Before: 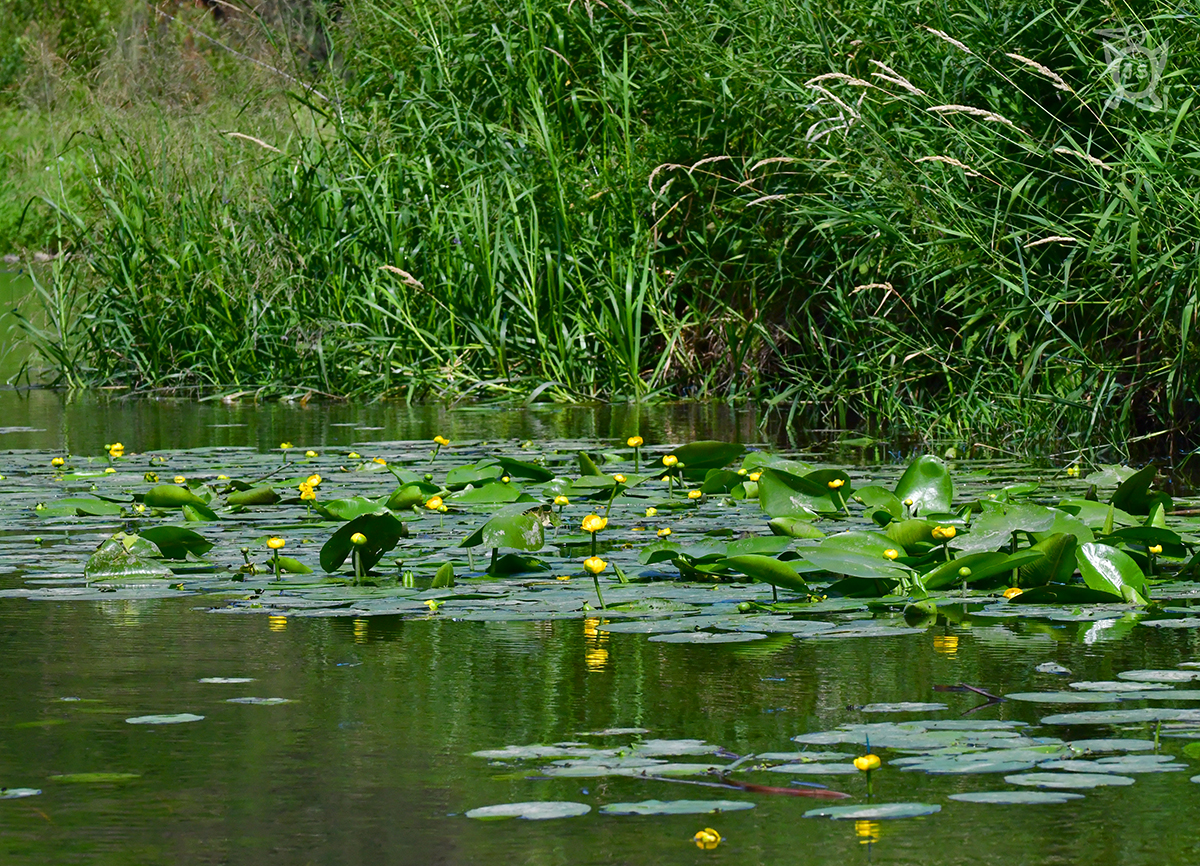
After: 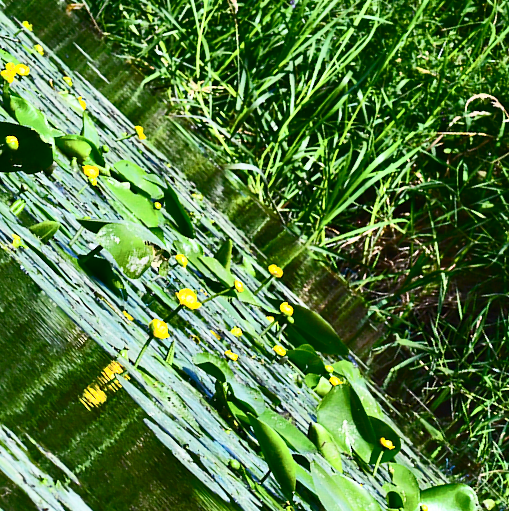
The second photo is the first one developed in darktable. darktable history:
crop and rotate: angle -45.38°, top 16.438%, right 0.944%, bottom 11.721%
contrast brightness saturation: contrast 0.608, brightness 0.35, saturation 0.142
